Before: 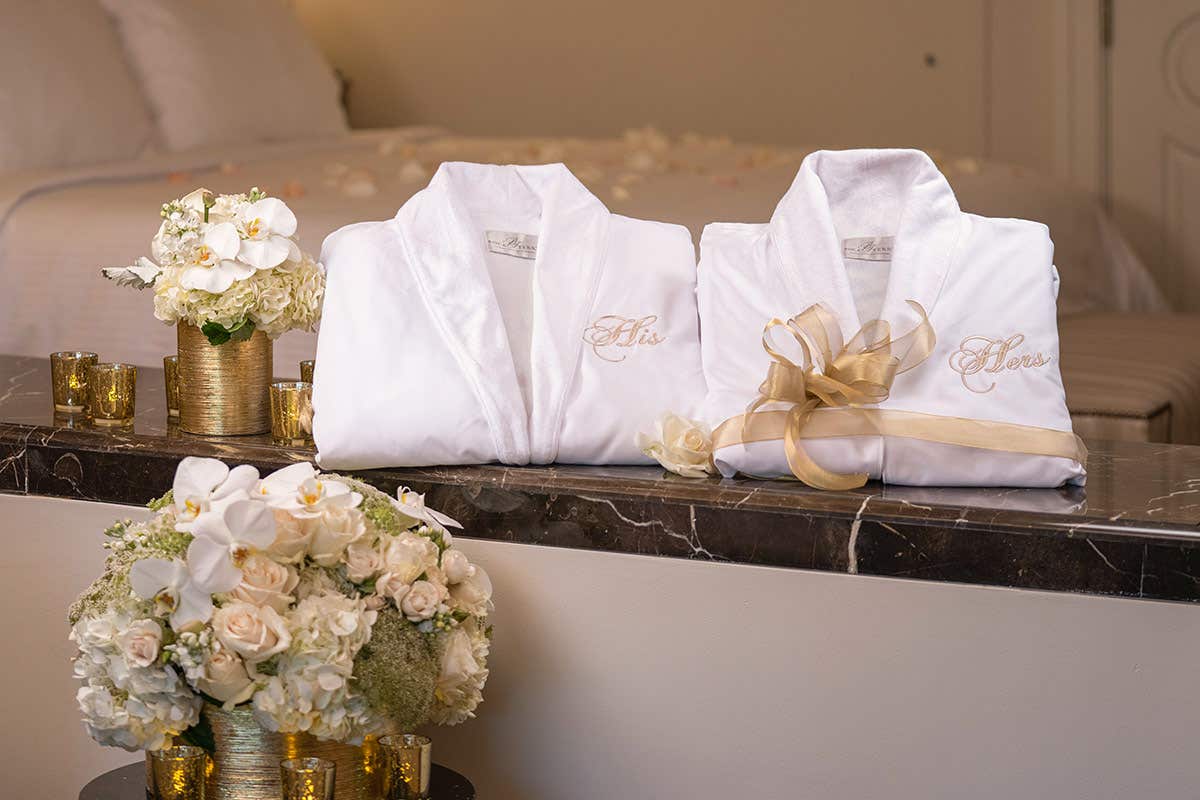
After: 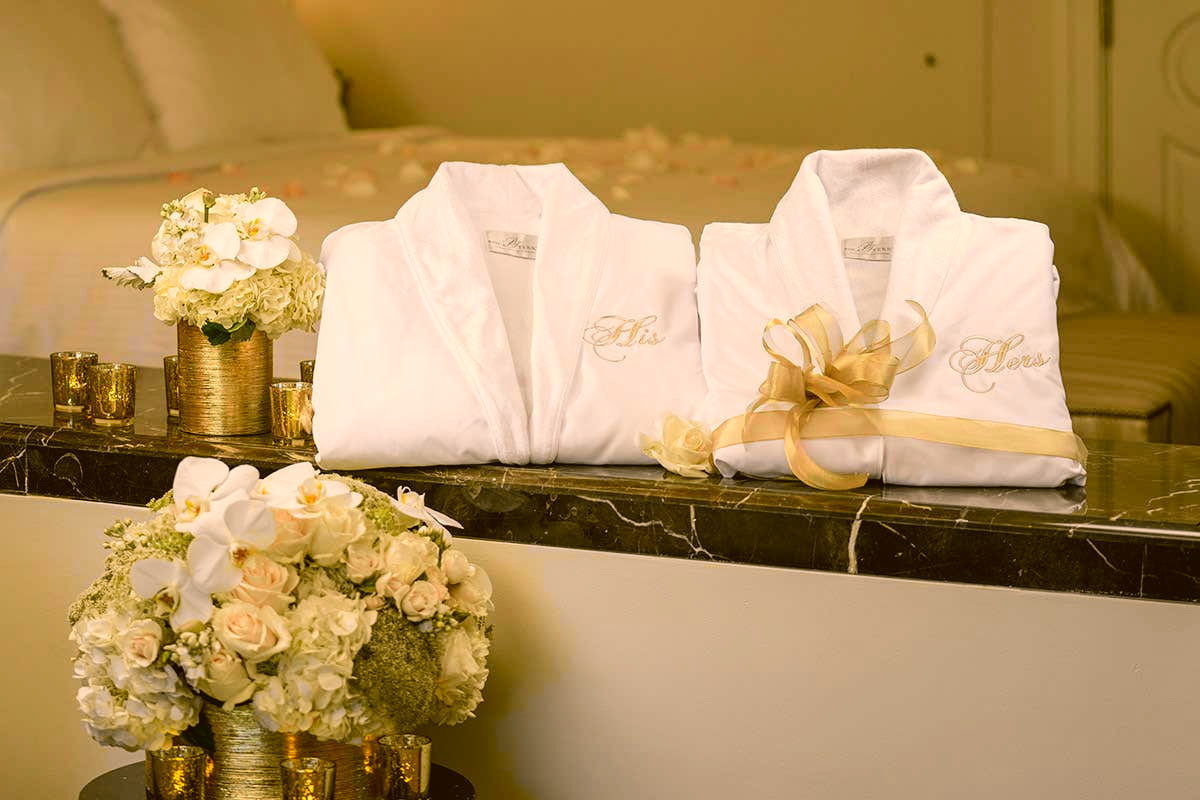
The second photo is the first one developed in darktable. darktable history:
tone curve: curves: ch0 [(0, 0.024) (0.049, 0.038) (0.176, 0.162) (0.33, 0.331) (0.432, 0.475) (0.601, 0.665) (0.843, 0.876) (1, 1)]; ch1 [(0, 0) (0.339, 0.358) (0.445, 0.439) (0.476, 0.47) (0.504, 0.504) (0.53, 0.511) (0.557, 0.558) (0.627, 0.635) (0.728, 0.746) (1, 1)]; ch2 [(0, 0) (0.327, 0.324) (0.417, 0.44) (0.46, 0.453) (0.502, 0.504) (0.526, 0.52) (0.54, 0.564) (0.606, 0.626) (0.76, 0.75) (1, 1)], color space Lab, independent channels
color correction: highlights a* 8.52, highlights b* 15.12, shadows a* -0.499, shadows b* 26.79
